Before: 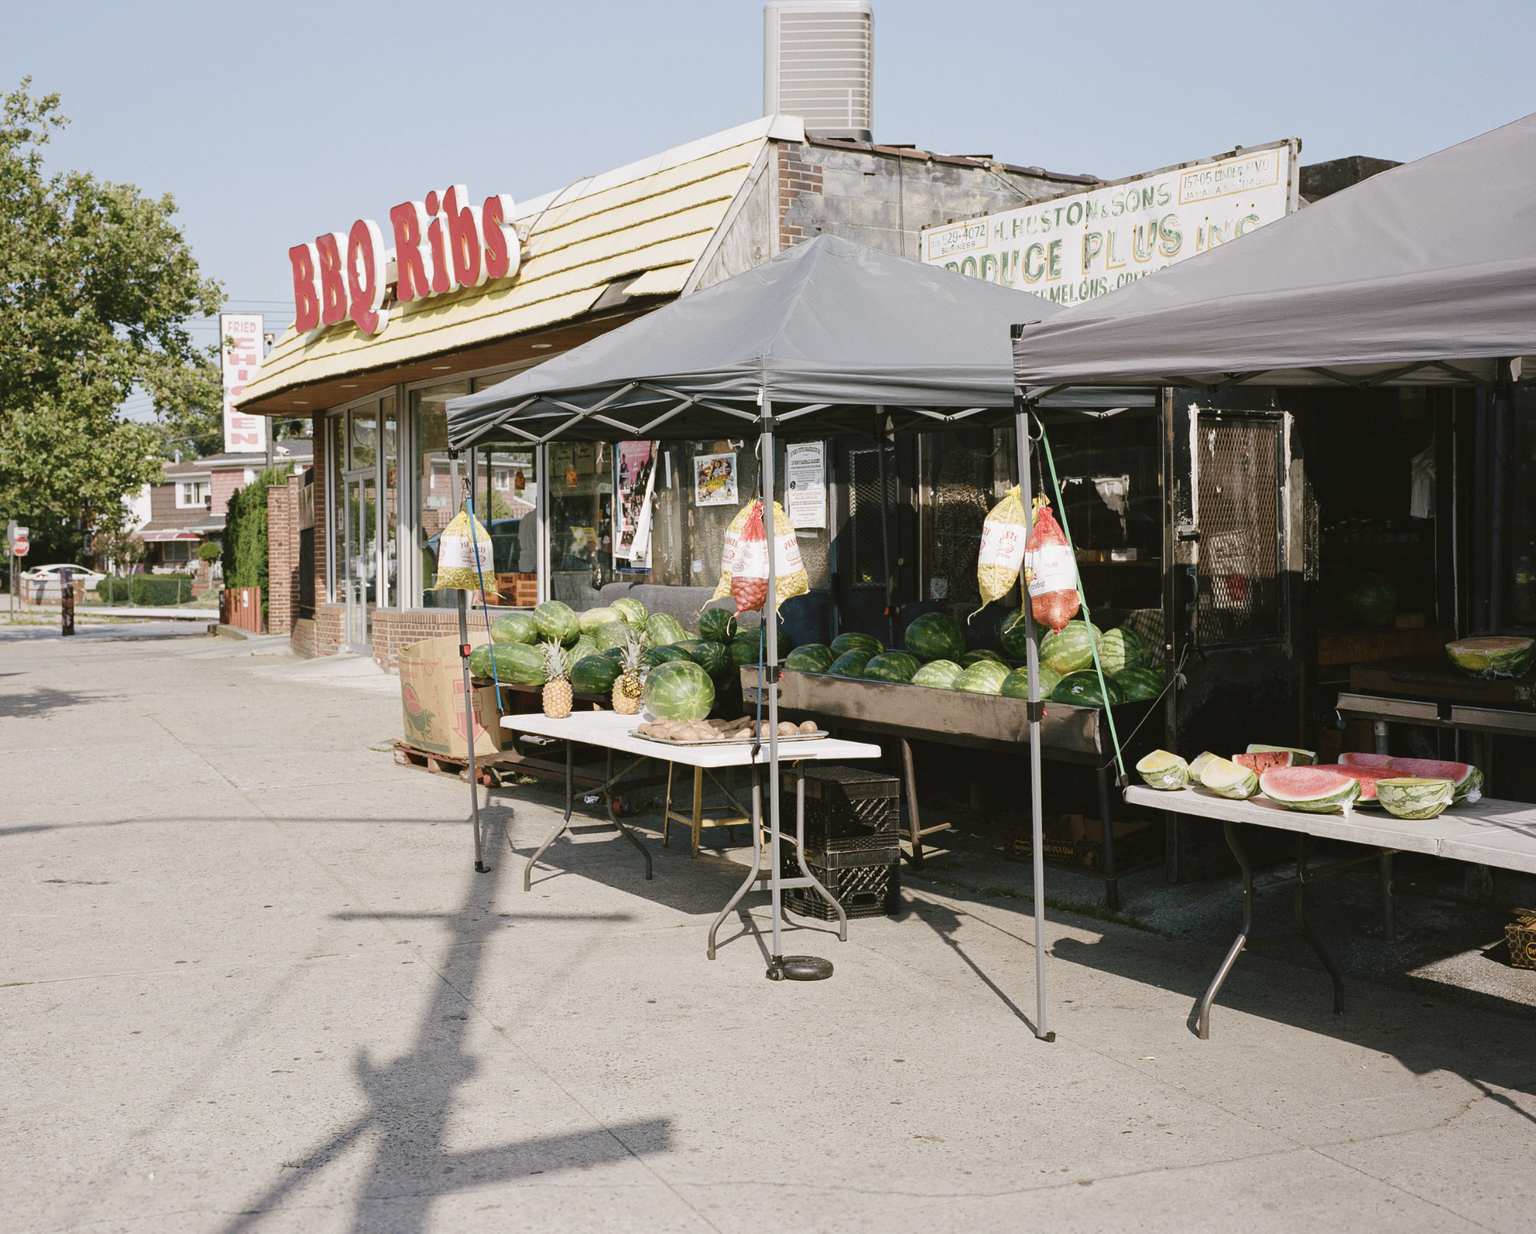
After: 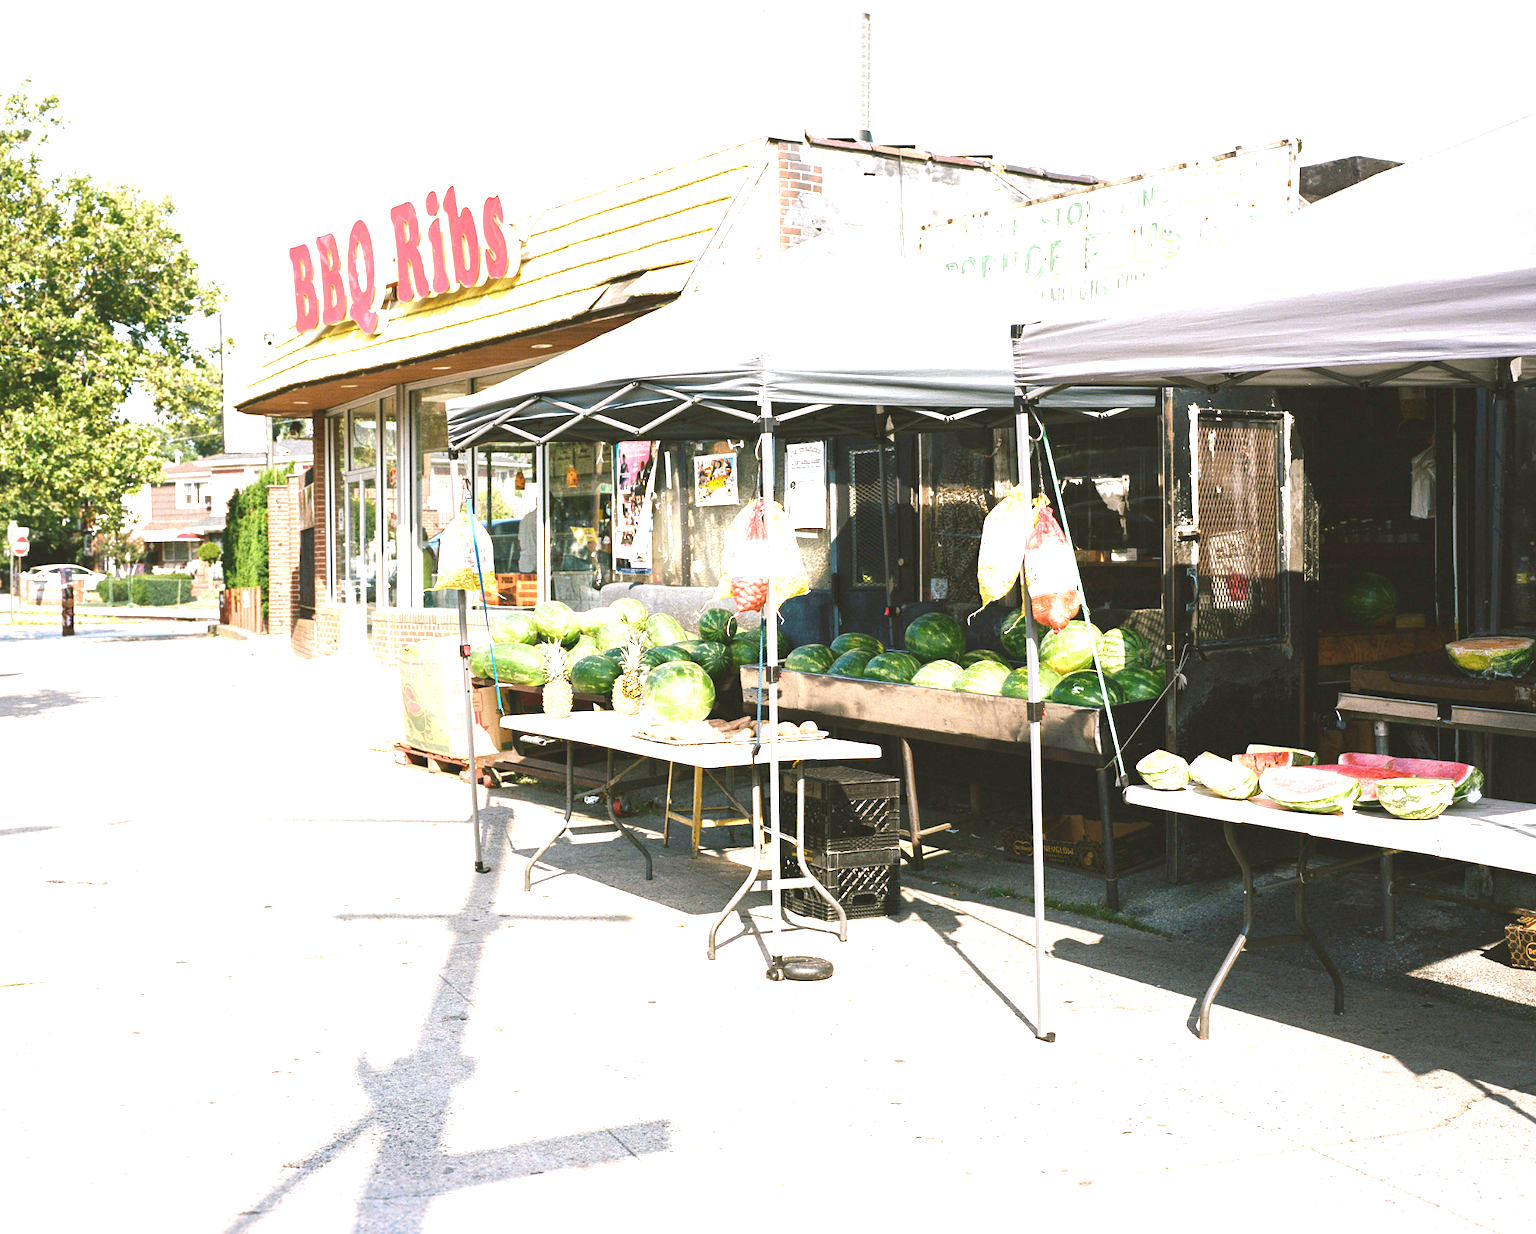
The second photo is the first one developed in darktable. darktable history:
white balance: red 0.982, blue 1.018
exposure: black level correction 0, exposure 1.6 EV, compensate exposure bias true, compensate highlight preservation false
